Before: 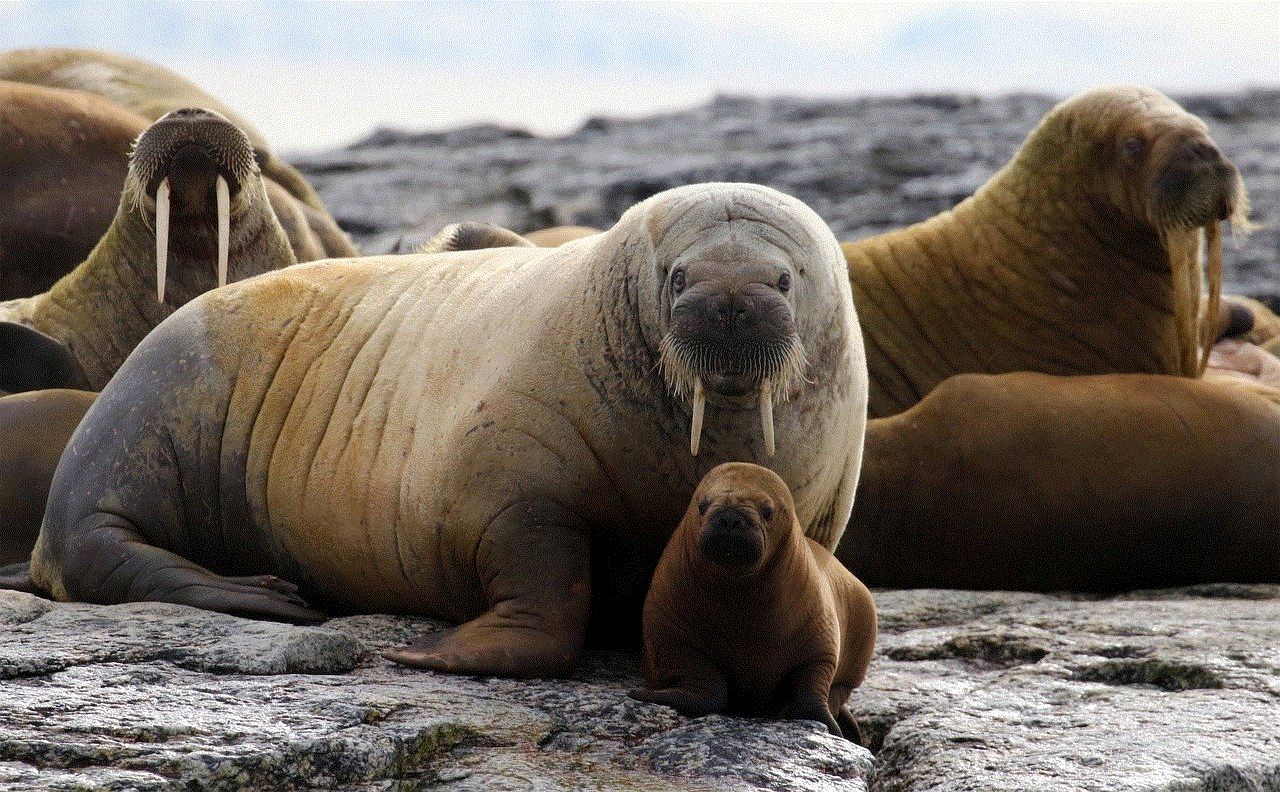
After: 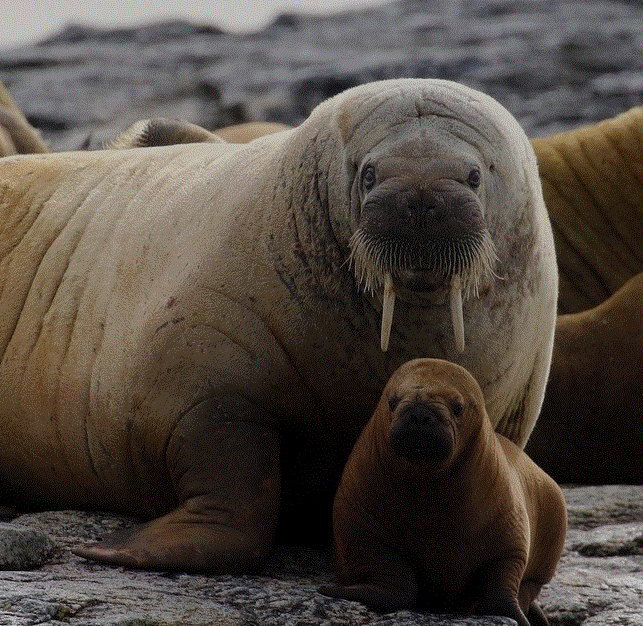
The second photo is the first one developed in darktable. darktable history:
exposure: black level correction 0, exposure -0.845 EV, compensate highlight preservation false
crop and rotate: angle 0.018°, left 24.269%, top 13.149%, right 25.456%, bottom 7.77%
